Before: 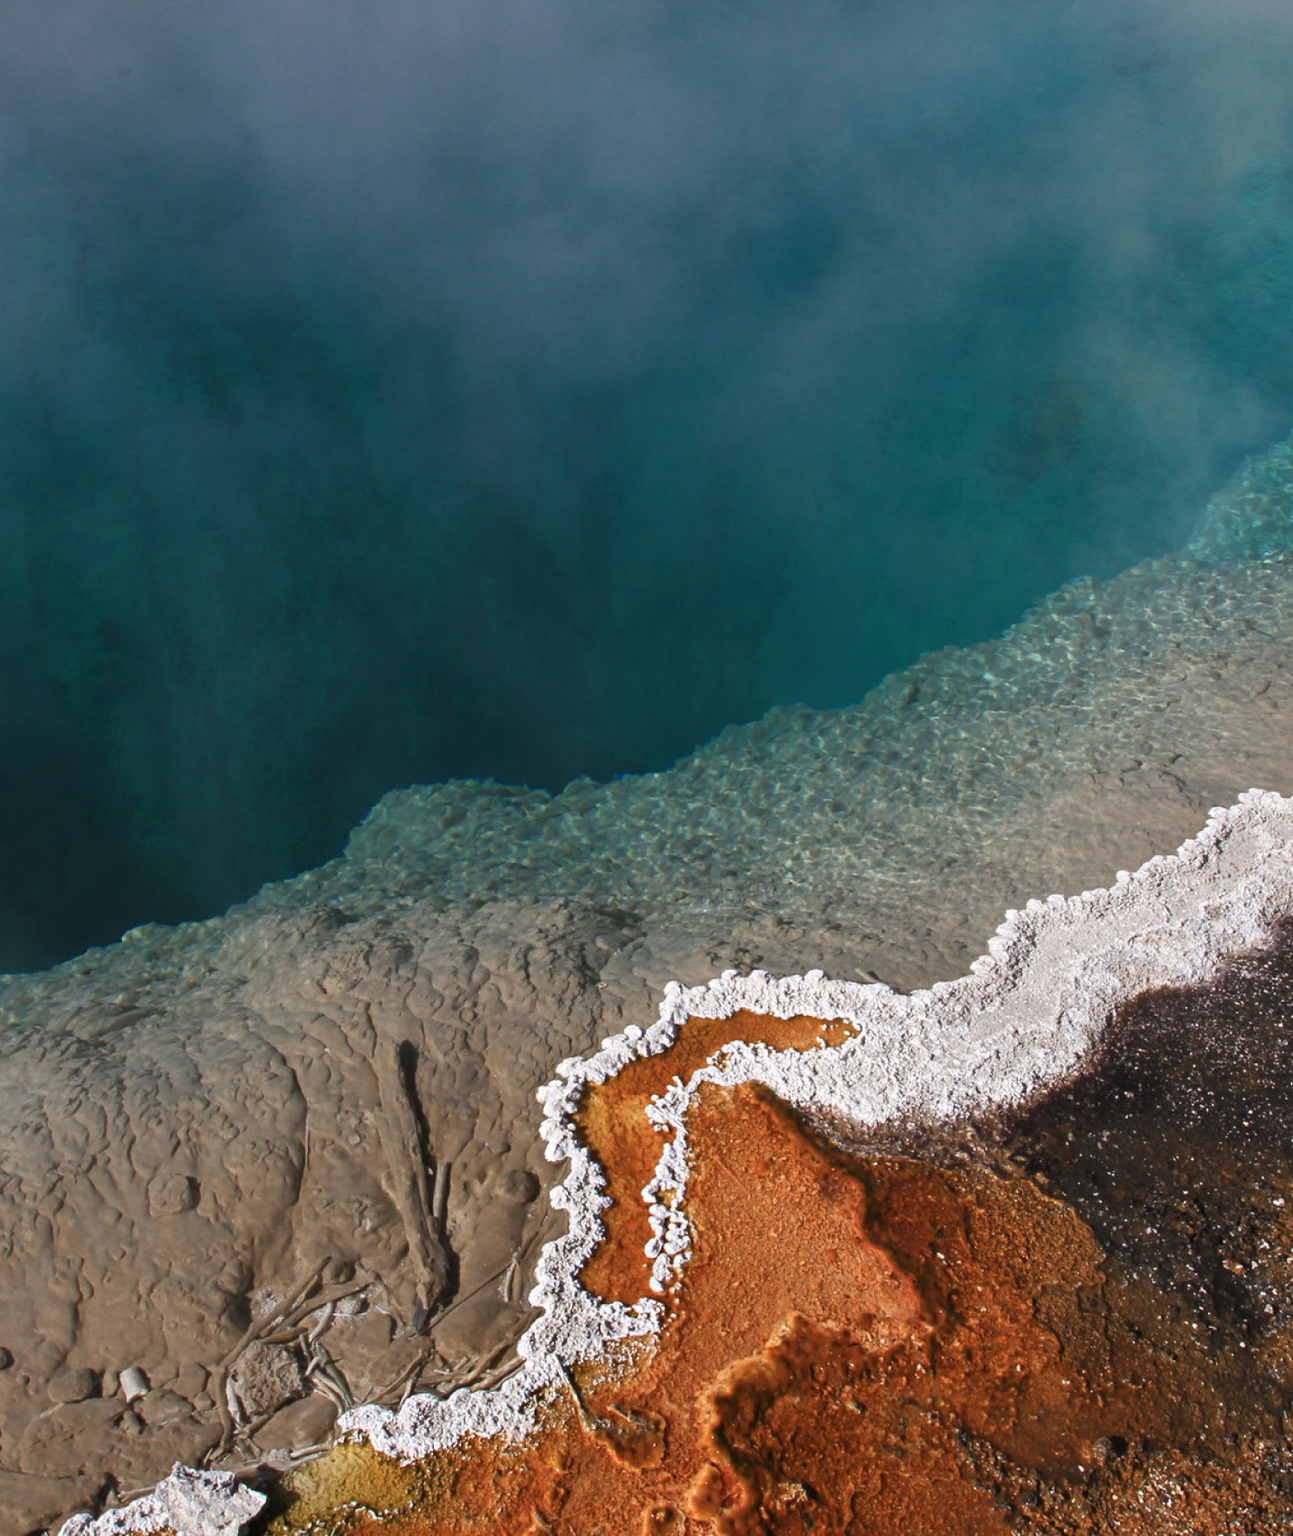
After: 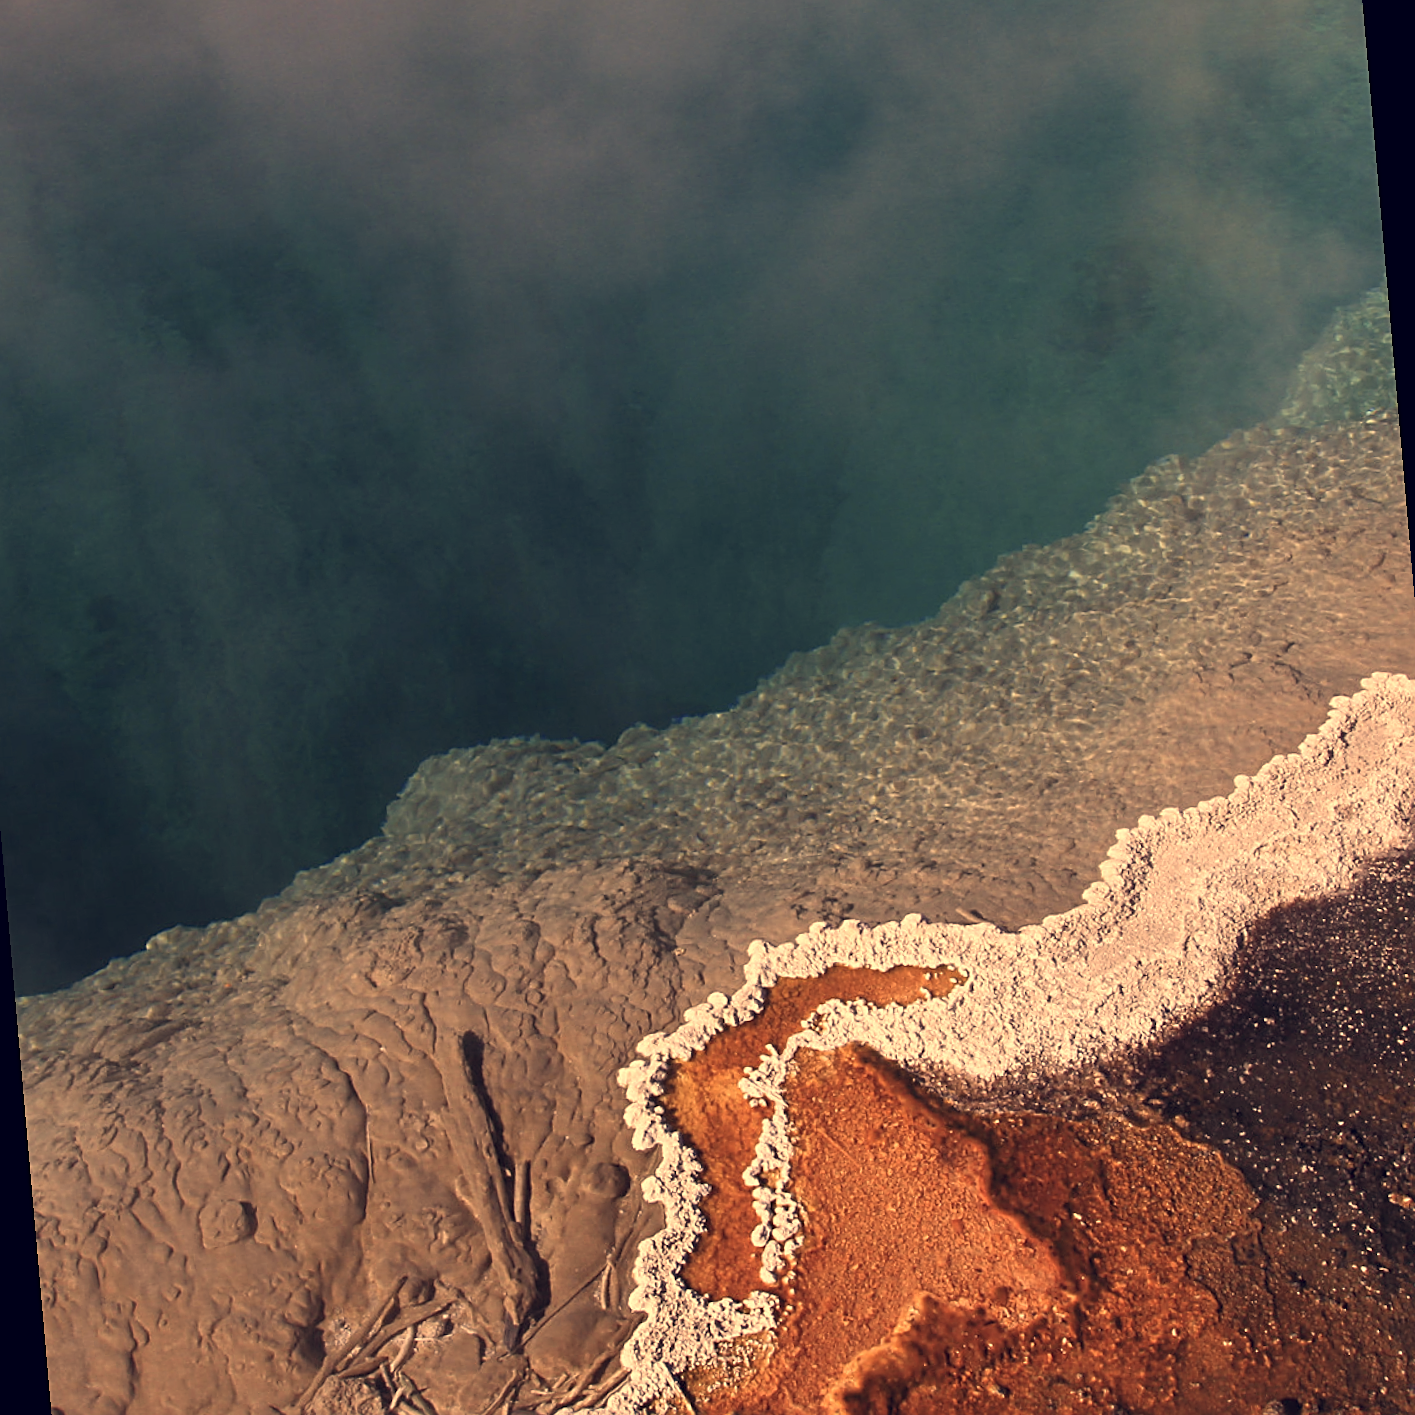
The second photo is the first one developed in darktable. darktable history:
color correction: highlights a* 19.59, highlights b* 27.49, shadows a* 3.46, shadows b* -17.28, saturation 0.73
white balance: red 1.138, green 0.996, blue 0.812
sharpen: on, module defaults
rotate and perspective: rotation -5°, crop left 0.05, crop right 0.952, crop top 0.11, crop bottom 0.89
